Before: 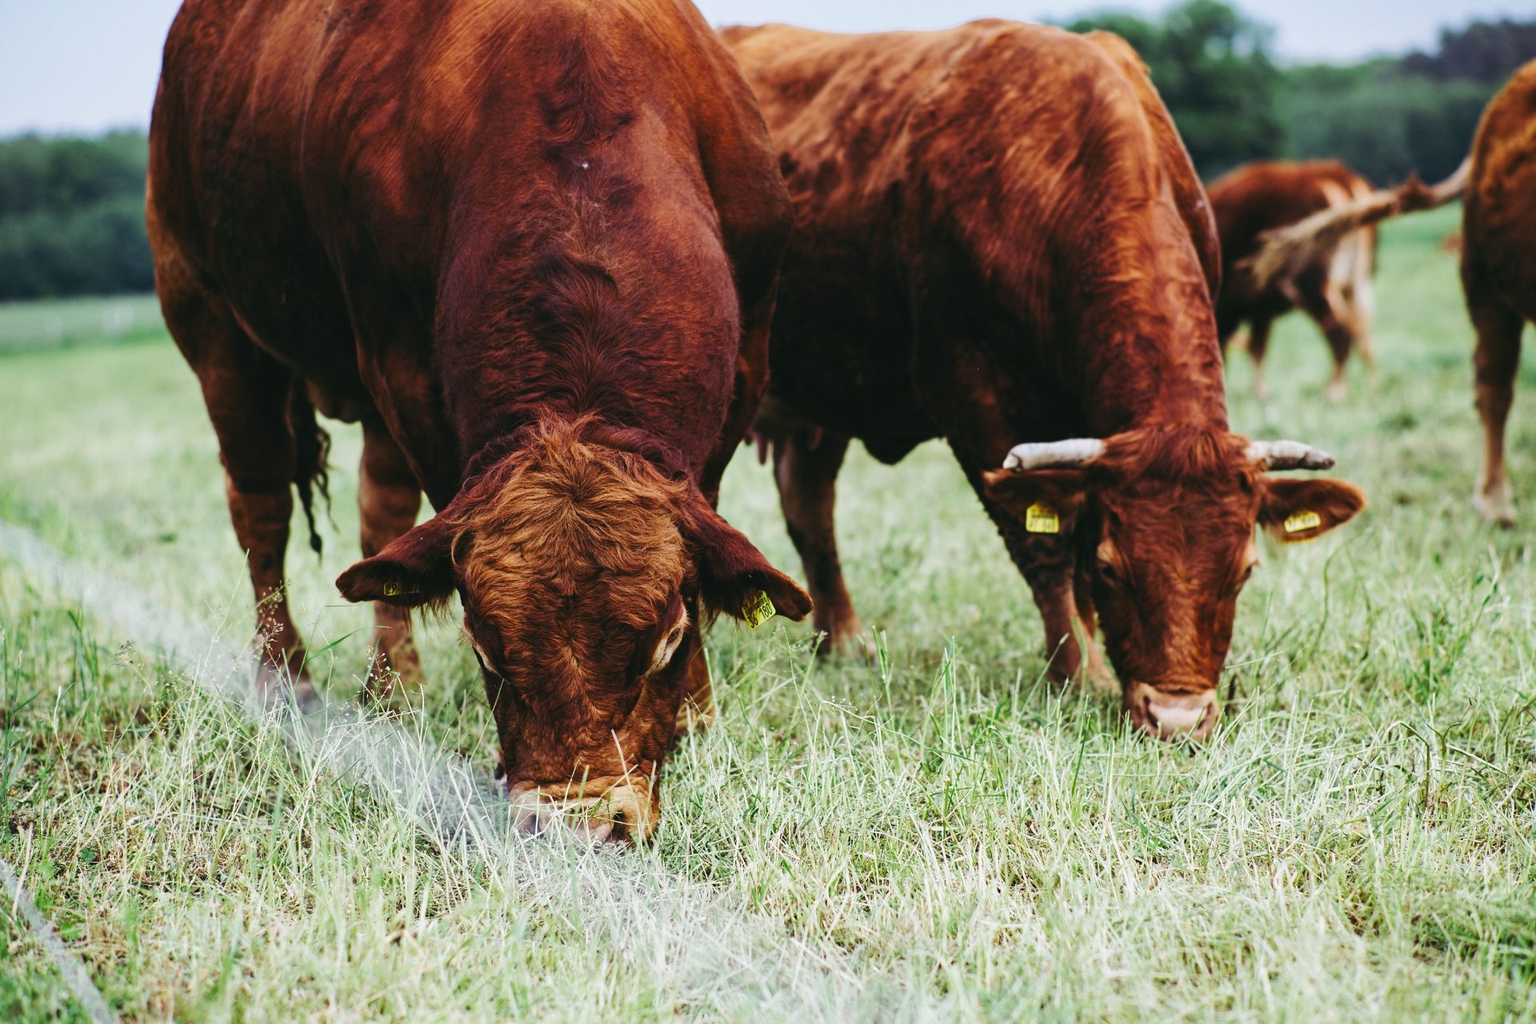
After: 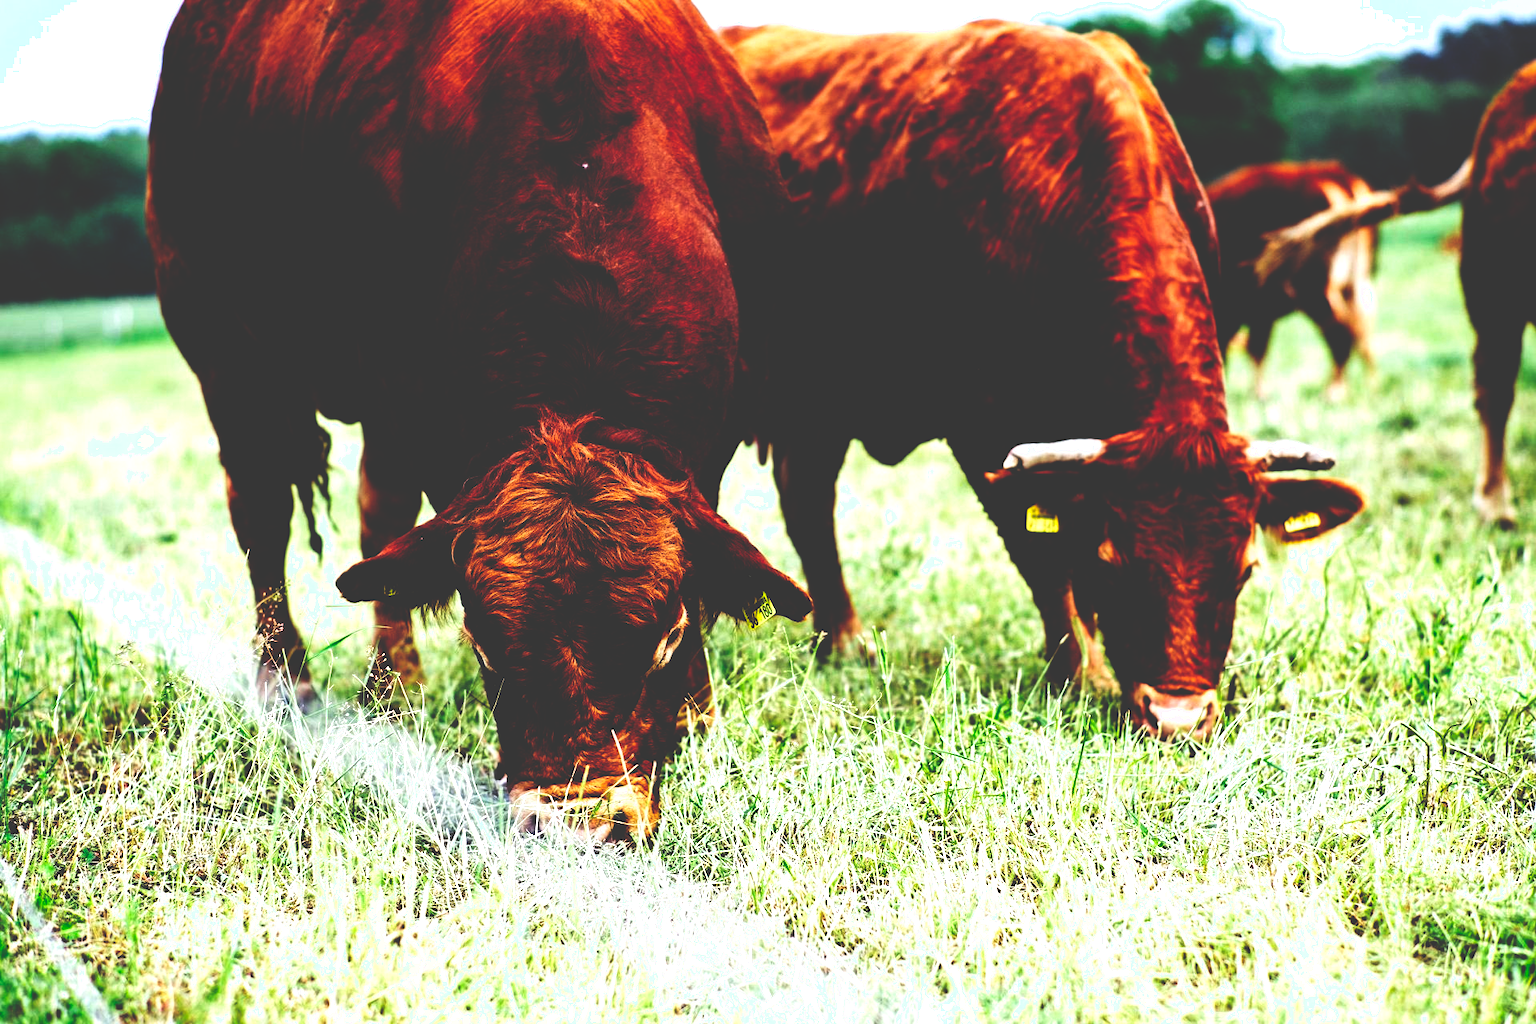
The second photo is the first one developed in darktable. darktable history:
exposure: exposure 0.6 EV, compensate highlight preservation false
base curve: curves: ch0 [(0, 0.036) (0.083, 0.04) (0.804, 1)], preserve colors none
